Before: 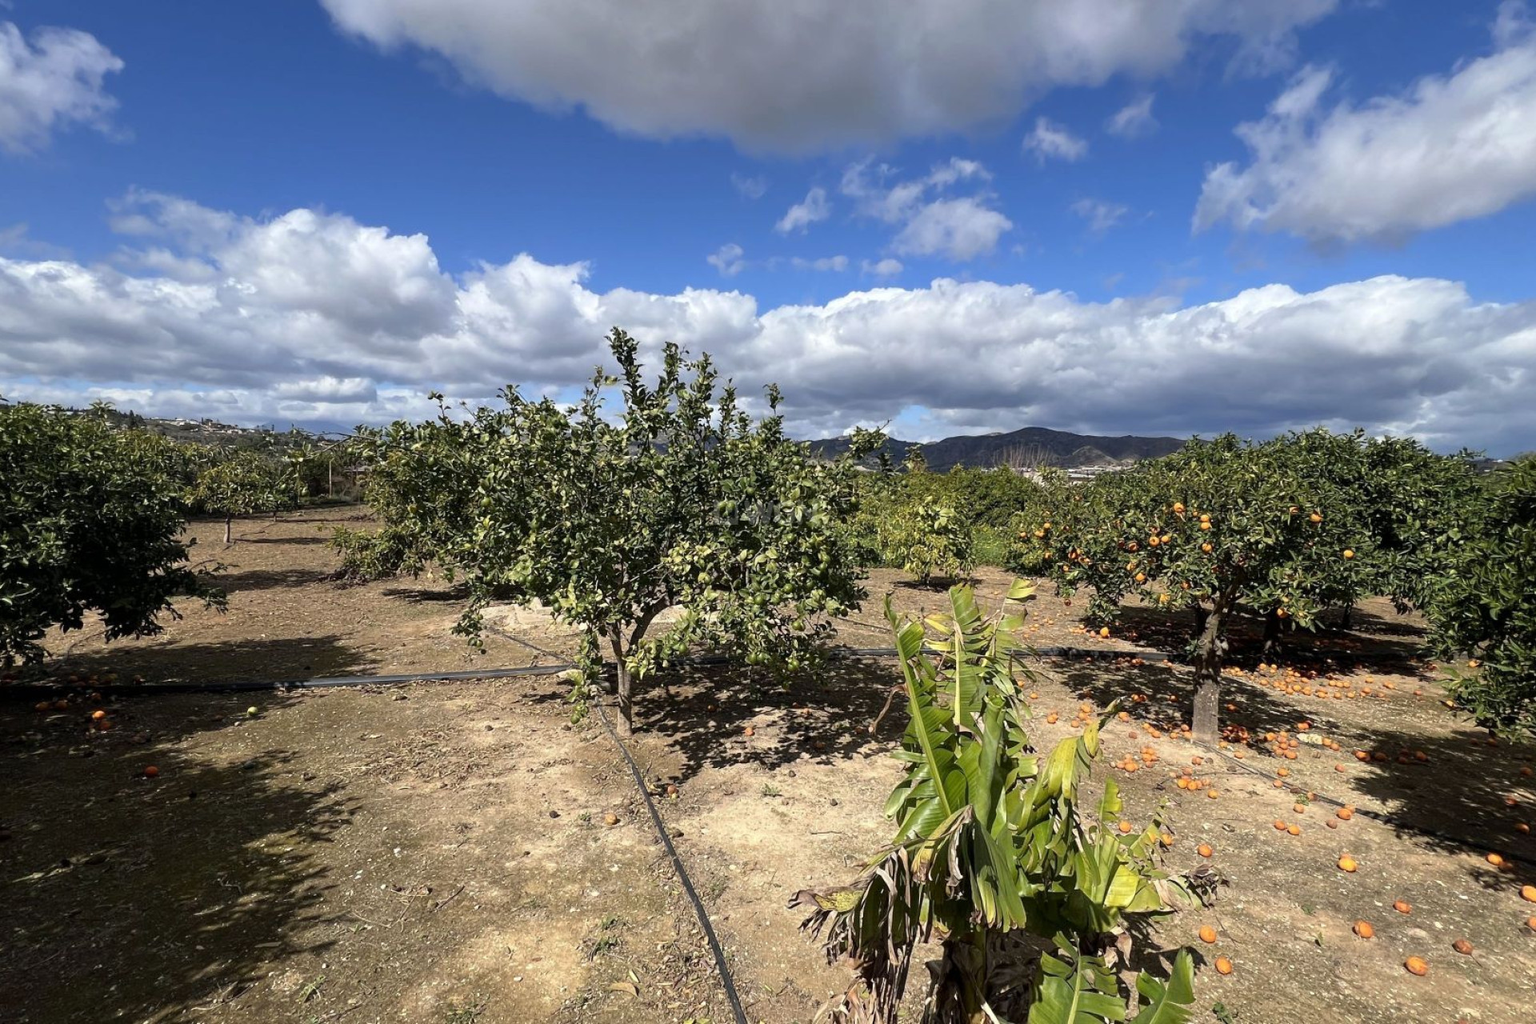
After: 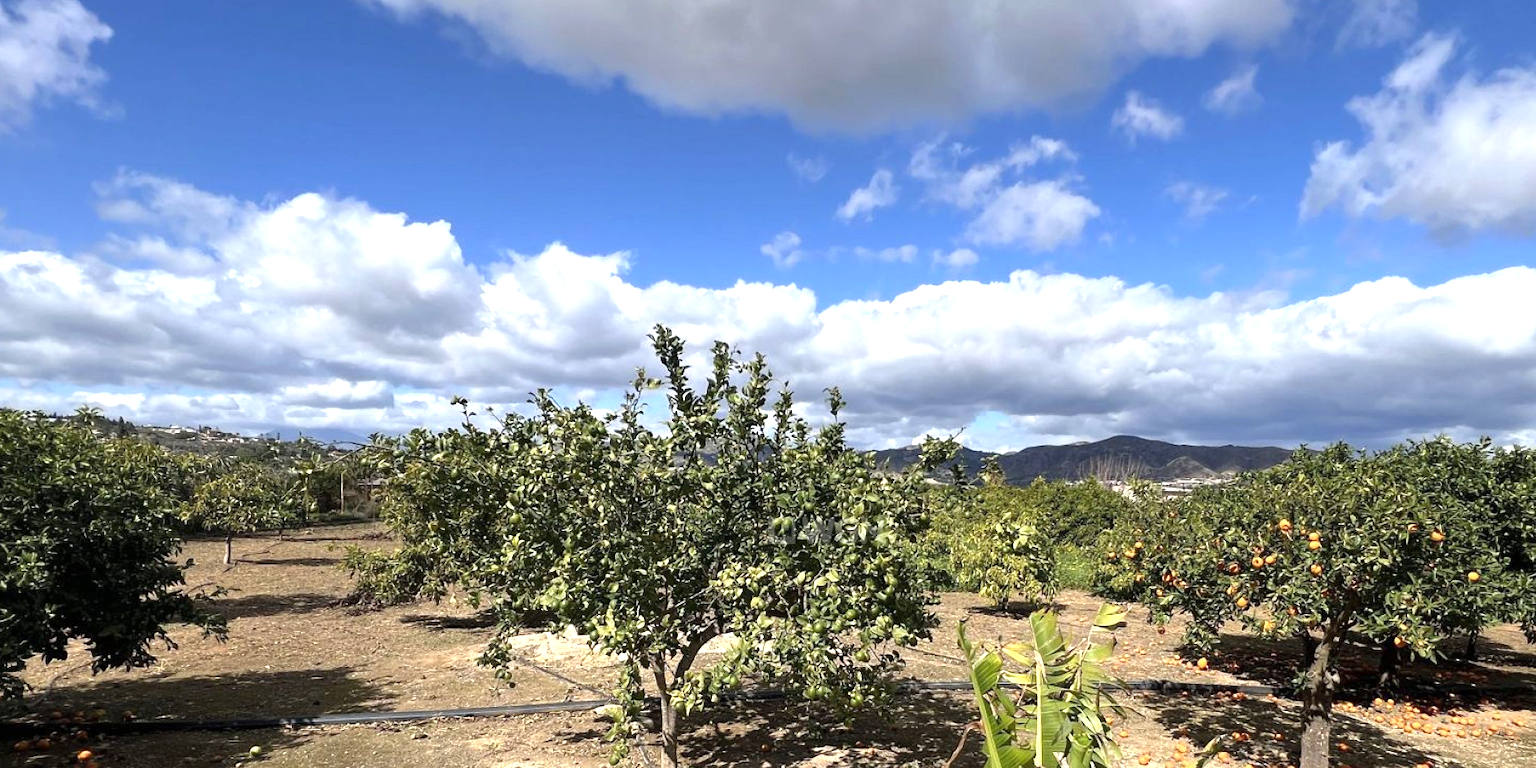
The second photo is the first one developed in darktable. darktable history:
exposure: exposure 0.669 EV, compensate highlight preservation false
crop: left 1.509%, top 3.452%, right 7.696%, bottom 28.452%
